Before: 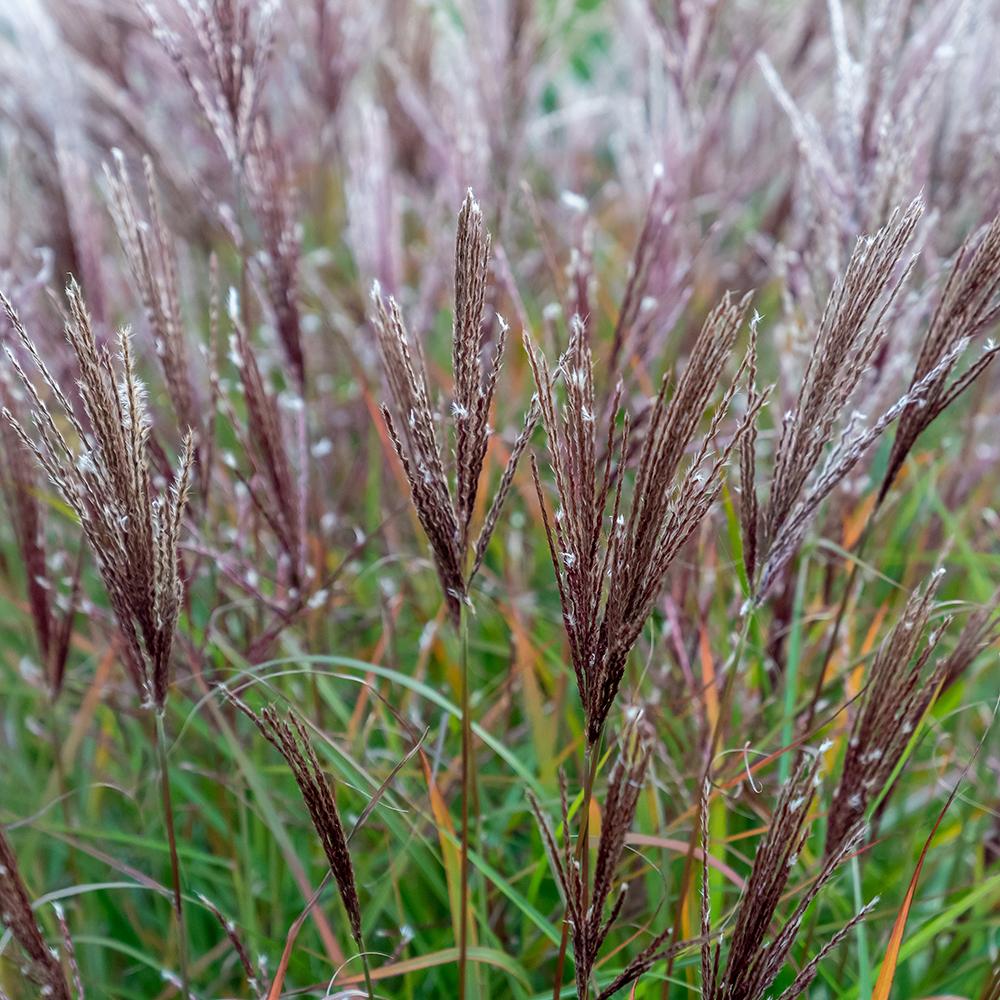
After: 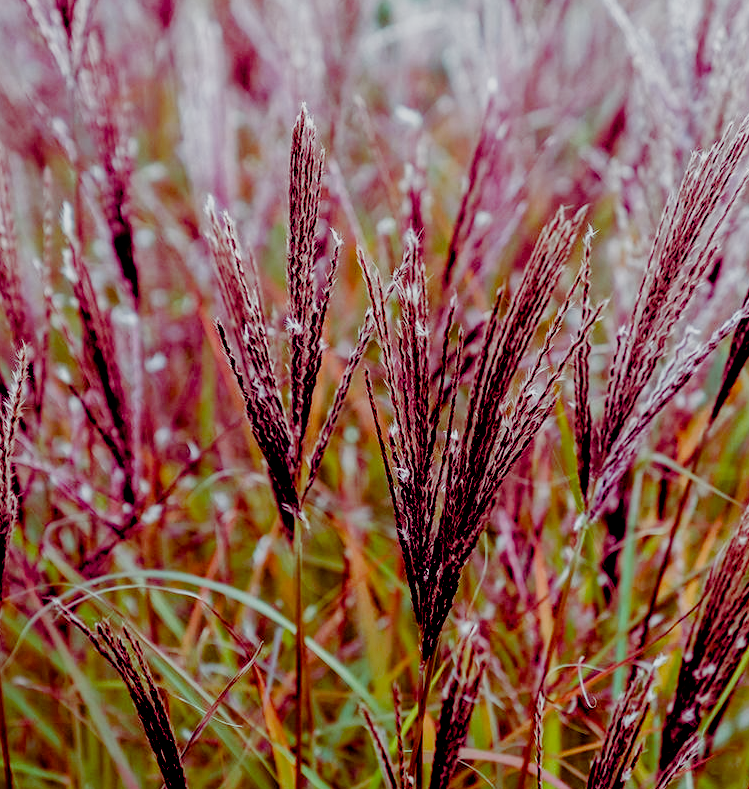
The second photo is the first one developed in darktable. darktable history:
crop: left 16.662%, top 8.578%, right 8.406%, bottom 12.514%
filmic rgb: black relative exposure -7.65 EV, white relative exposure 4.56 EV, threshold 5.94 EV, hardness 3.61, preserve chrominance no, color science v4 (2020), contrast in shadows soft, enable highlight reconstruction true
local contrast: highlights 106%, shadows 100%, detail 119%, midtone range 0.2
color balance rgb: shadows lift › luminance -18.963%, shadows lift › chroma 35.347%, perceptual saturation grading › global saturation 20%, perceptual saturation grading › highlights -50.158%, perceptual saturation grading › shadows 31.171%, global vibrance 33.837%
